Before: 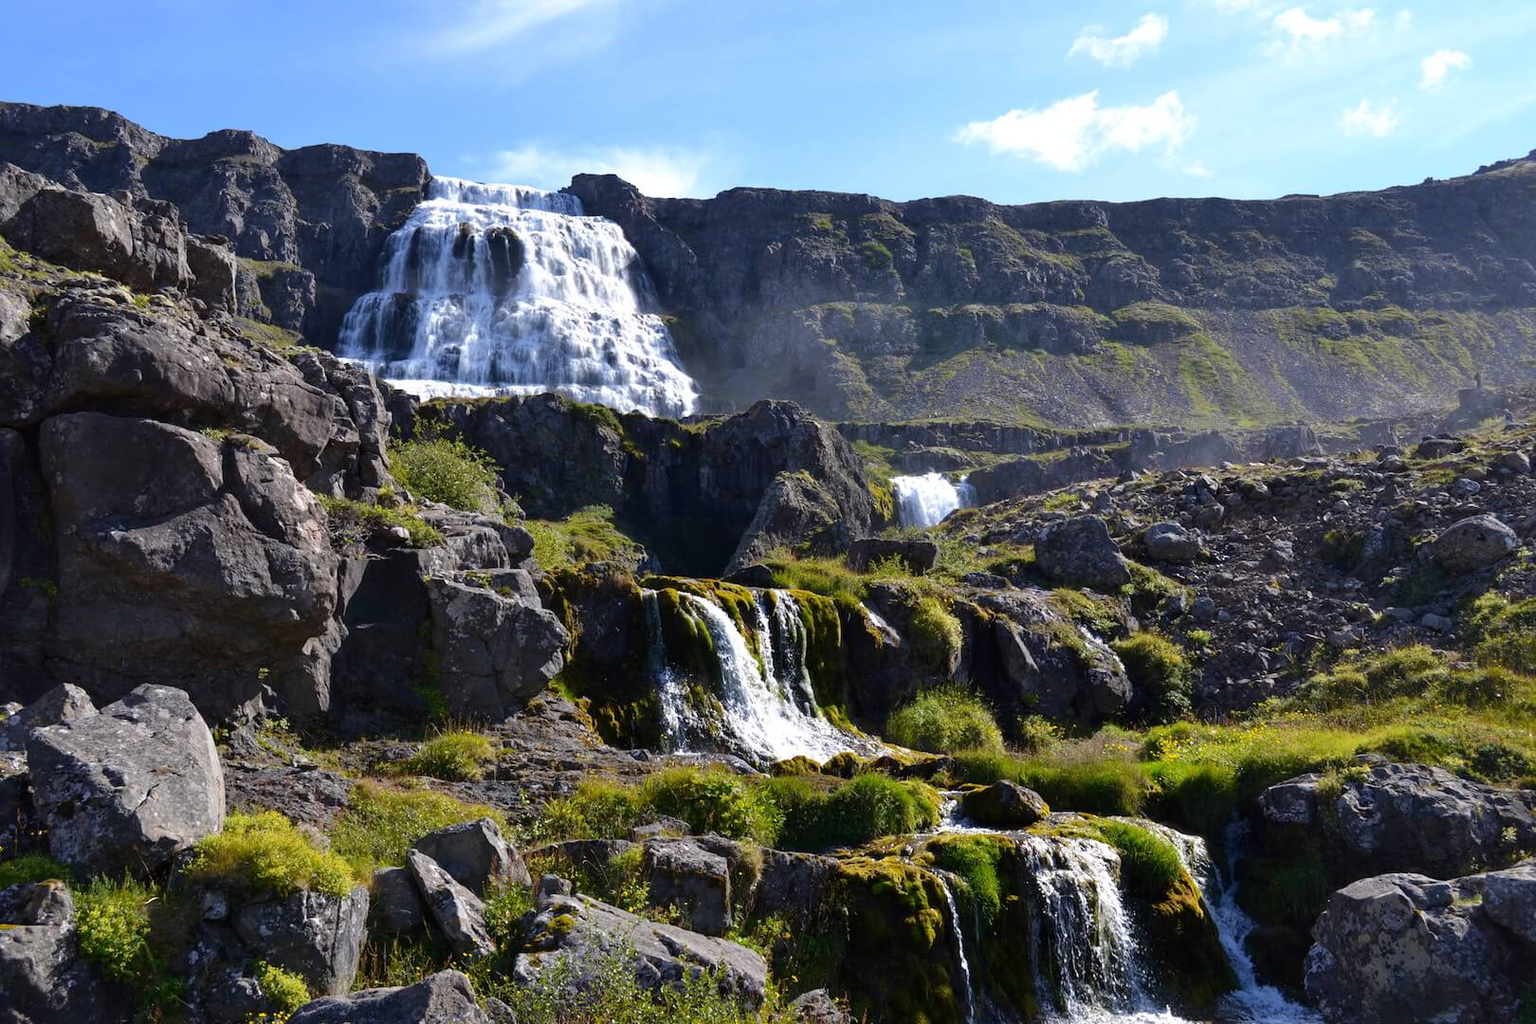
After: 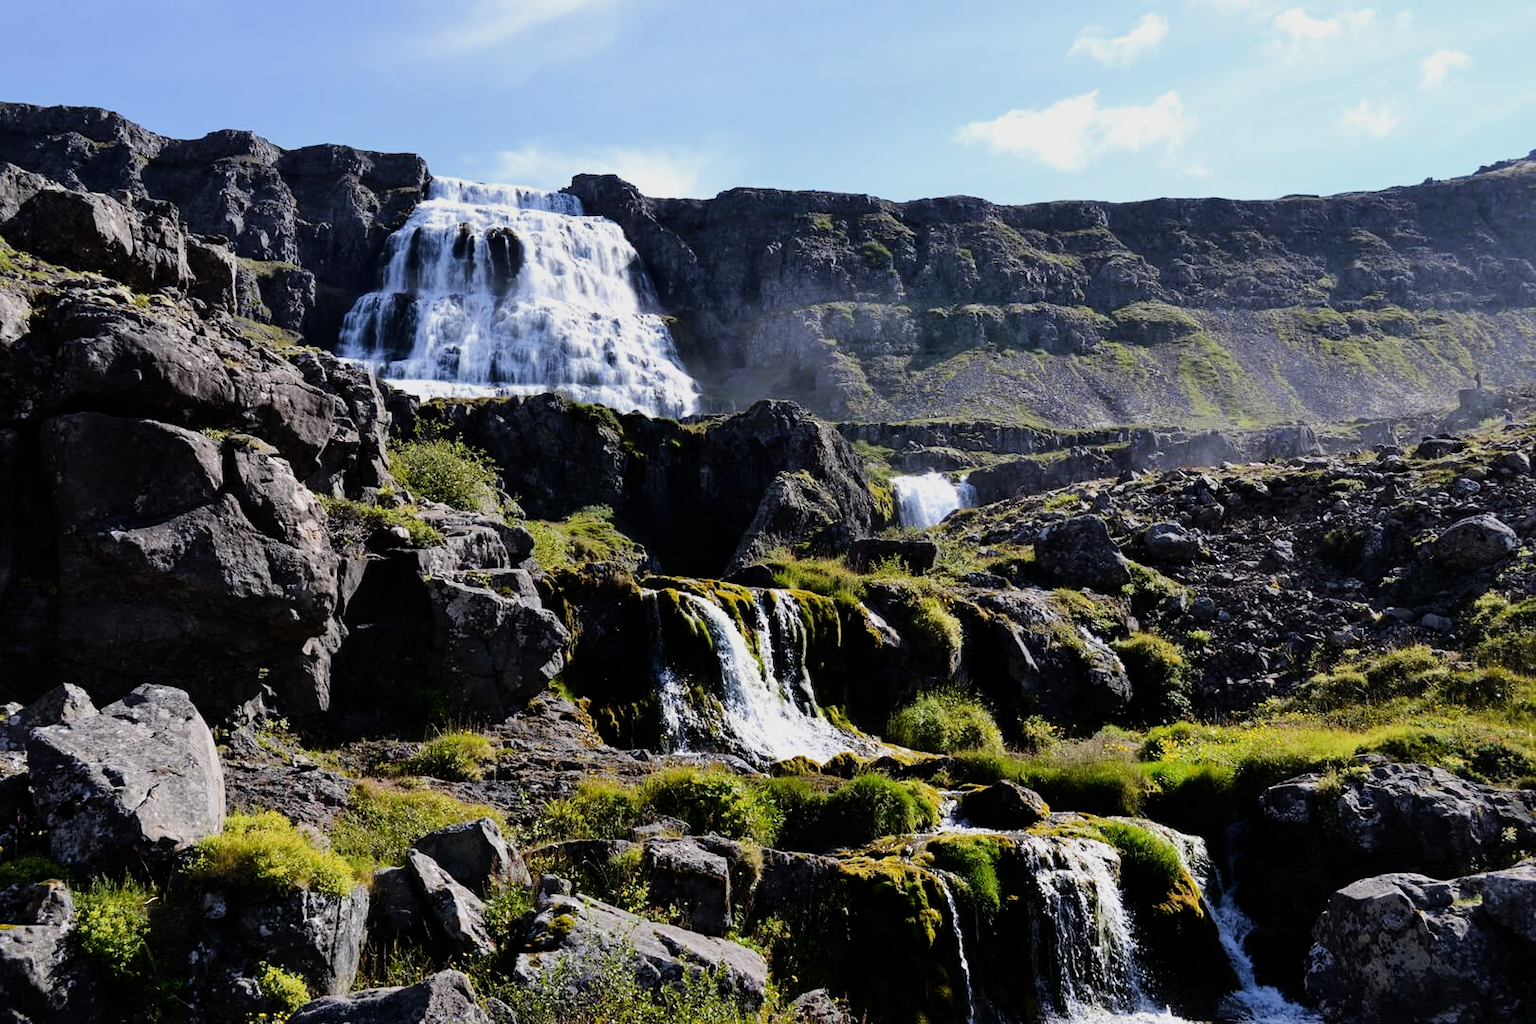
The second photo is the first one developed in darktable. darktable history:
filmic rgb: black relative exposure -7.65 EV, white relative exposure 4.56 EV, hardness 3.61
tone equalizer: -8 EV -0.733 EV, -7 EV -0.666 EV, -6 EV -0.63 EV, -5 EV -0.423 EV, -3 EV 0.374 EV, -2 EV 0.6 EV, -1 EV 0.693 EV, +0 EV 0.767 EV, edges refinement/feathering 500, mask exposure compensation -1.57 EV, preserve details no
